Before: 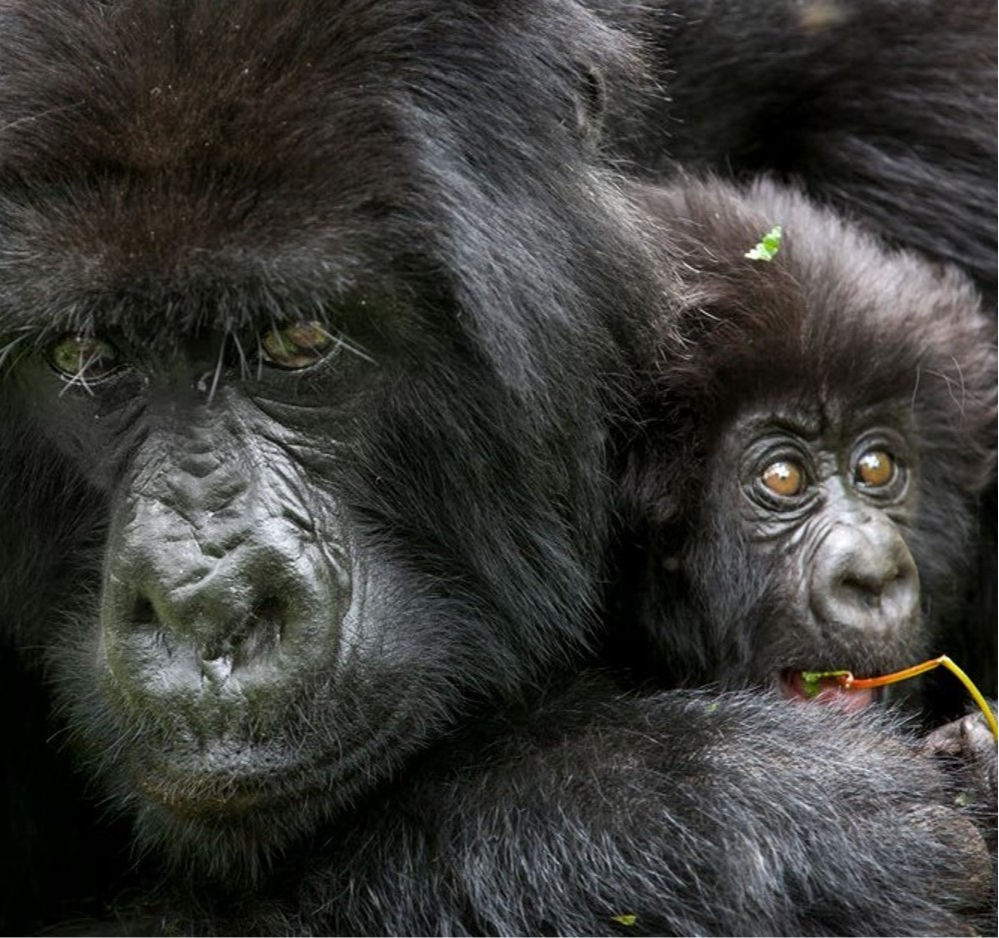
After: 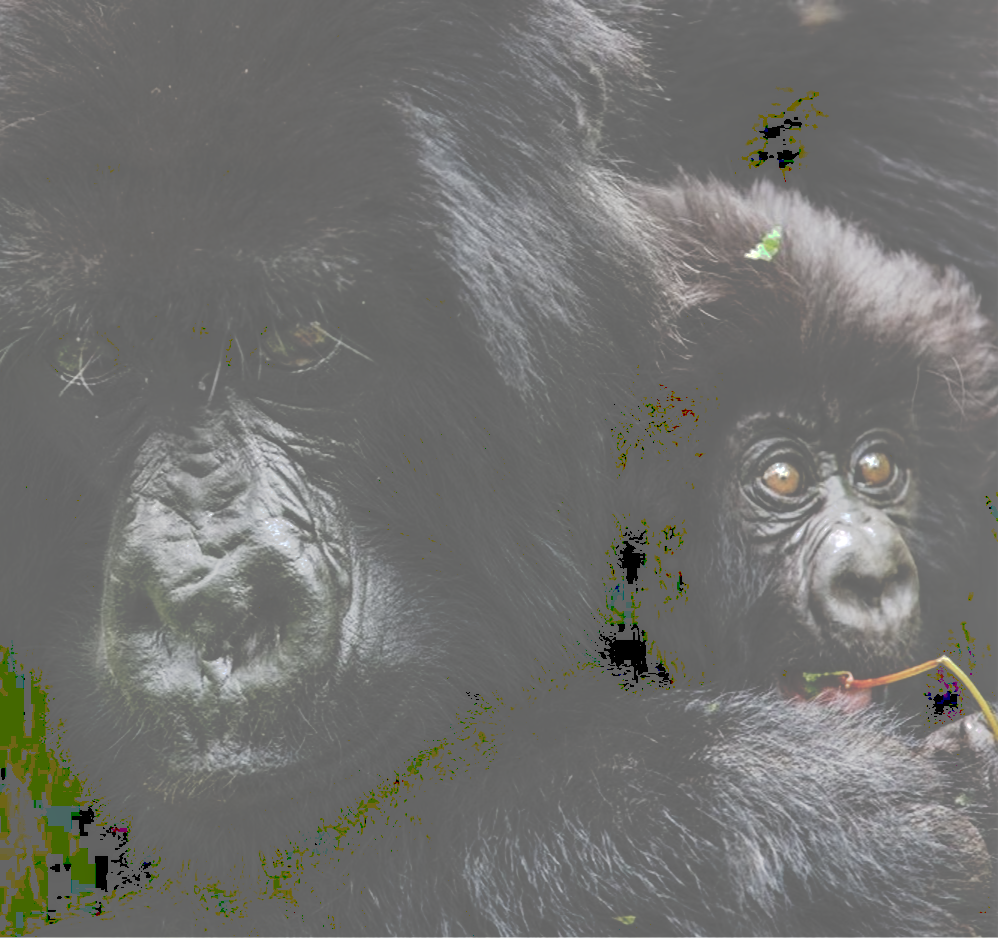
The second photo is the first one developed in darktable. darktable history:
tone curve: curves: ch0 [(0, 0) (0.003, 0.43) (0.011, 0.433) (0.025, 0.434) (0.044, 0.436) (0.069, 0.439) (0.1, 0.442) (0.136, 0.446) (0.177, 0.449) (0.224, 0.454) (0.277, 0.462) (0.335, 0.488) (0.399, 0.524) (0.468, 0.566) (0.543, 0.615) (0.623, 0.666) (0.709, 0.718) (0.801, 0.761) (0.898, 0.801) (1, 1)], preserve colors none
local contrast: on, module defaults
